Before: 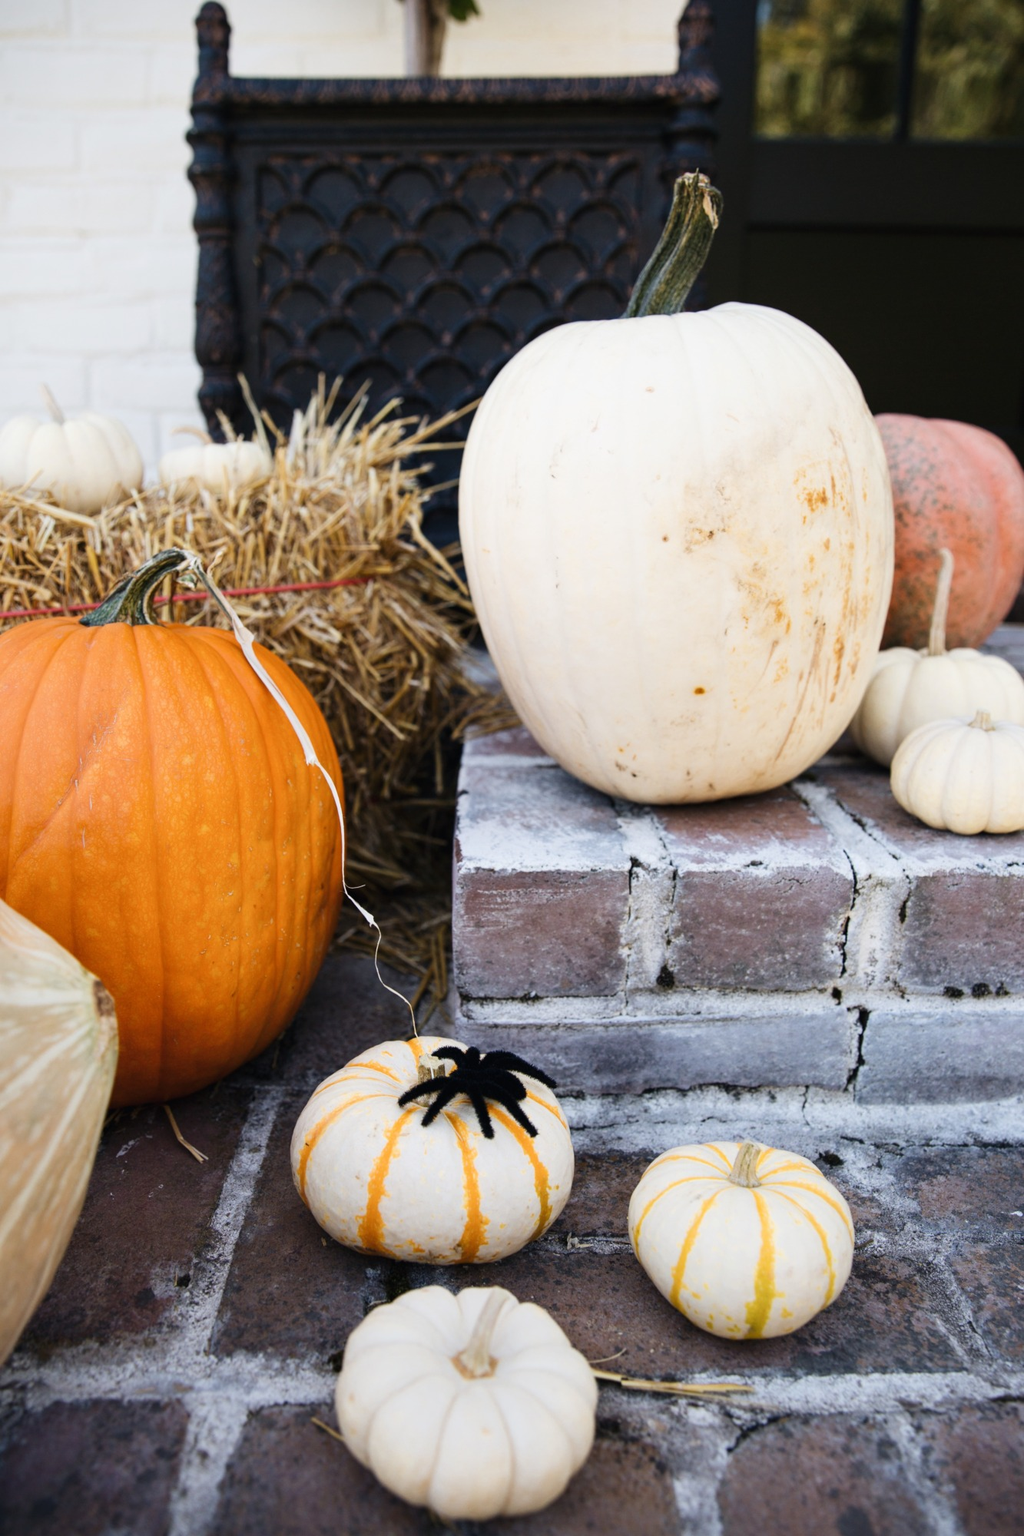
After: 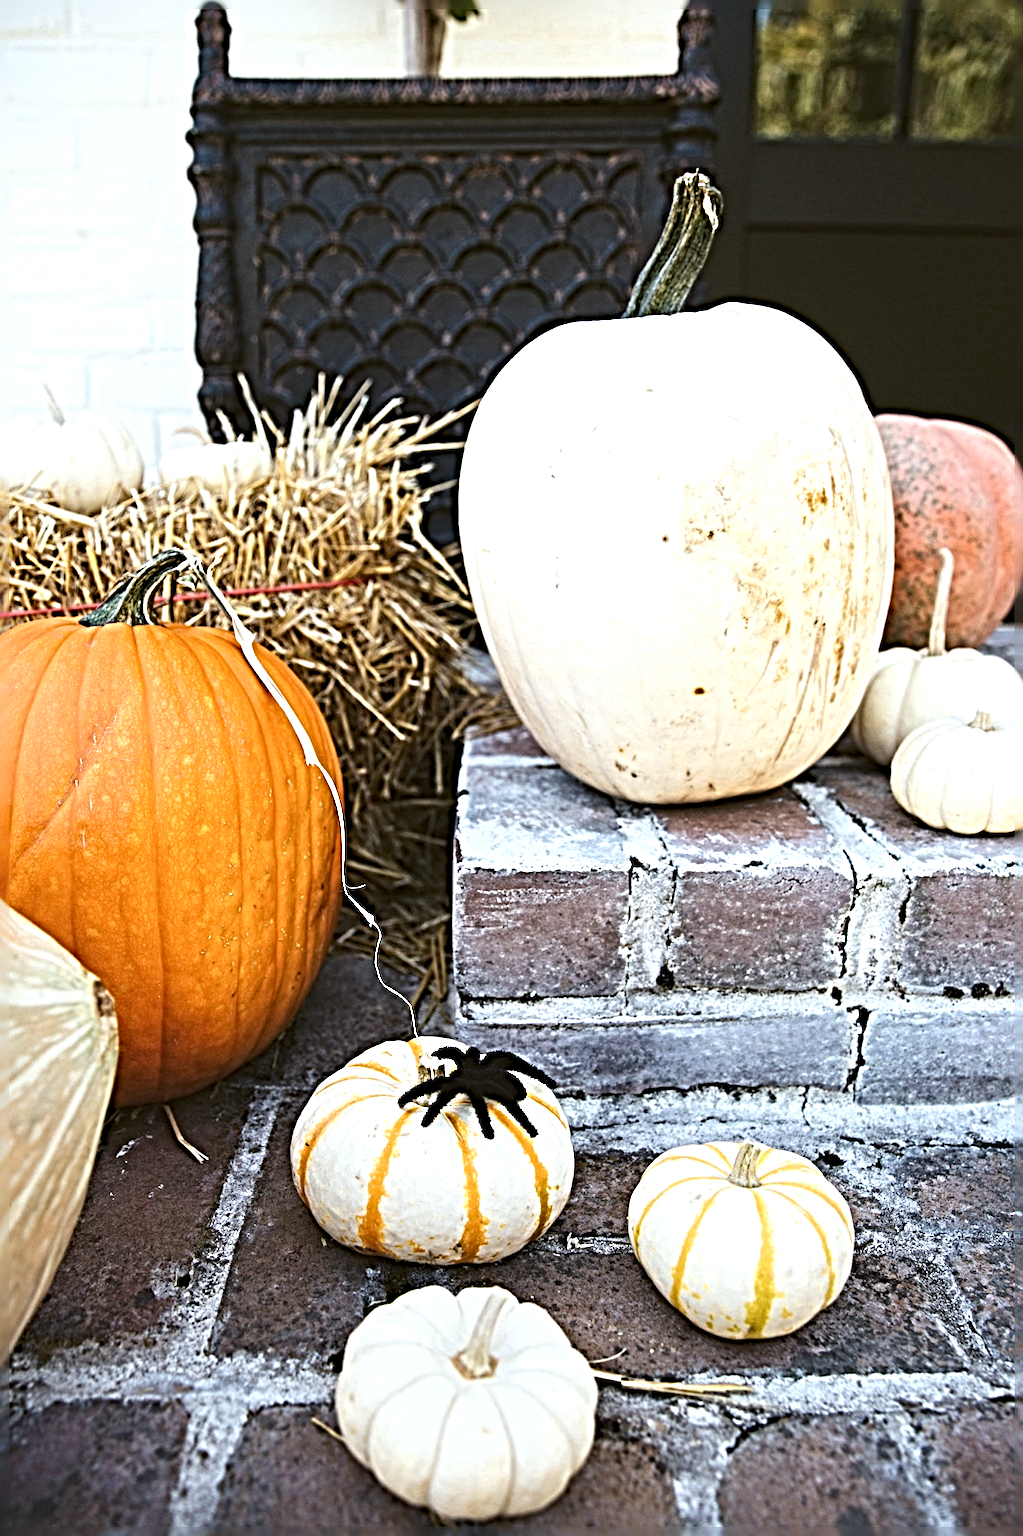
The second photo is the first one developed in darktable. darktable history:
exposure: black level correction -0.002, exposure 0.54 EV, compensate highlight preservation false
white balance: emerald 1
color balance: lift [1.004, 1.002, 1.002, 0.998], gamma [1, 1.007, 1.002, 0.993], gain [1, 0.977, 1.013, 1.023], contrast -3.64%
sharpen: radius 6.3, amount 1.8, threshold 0
